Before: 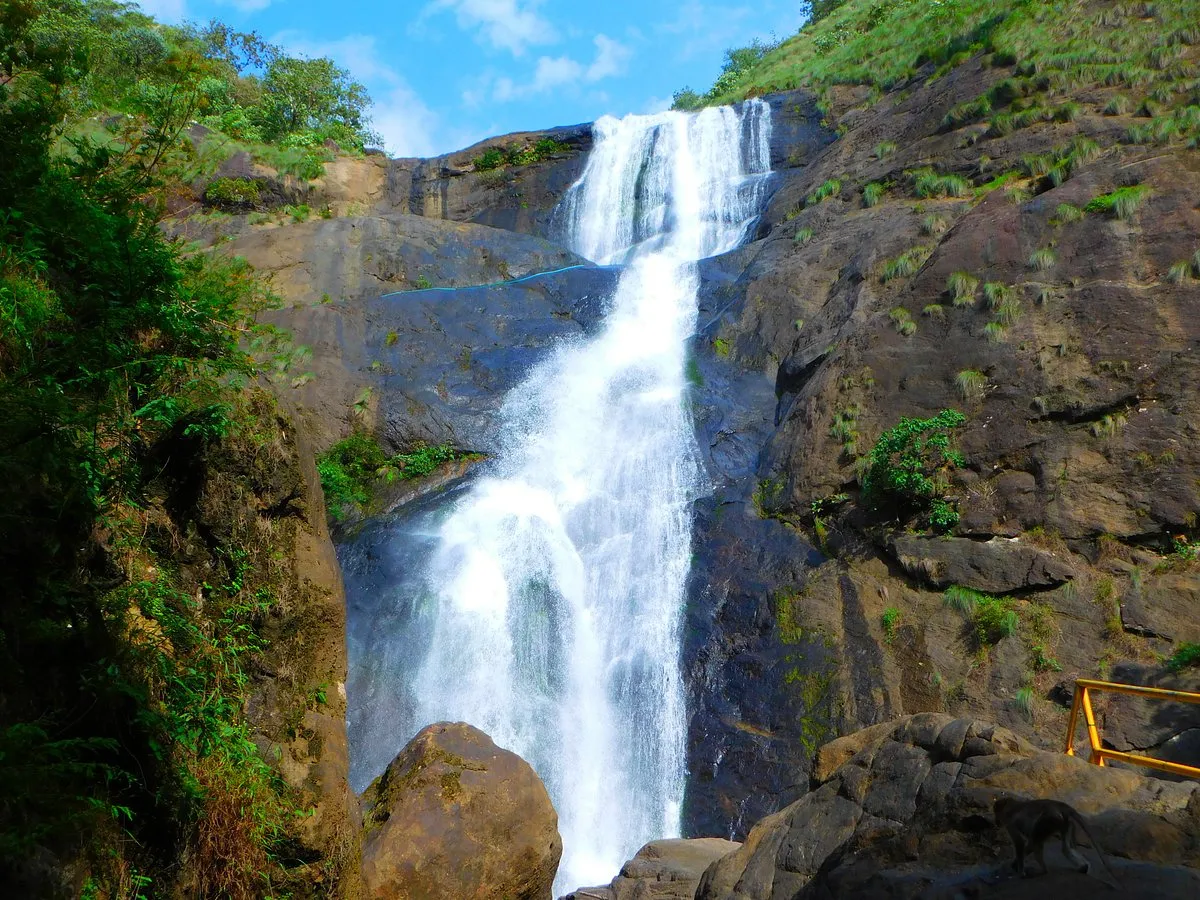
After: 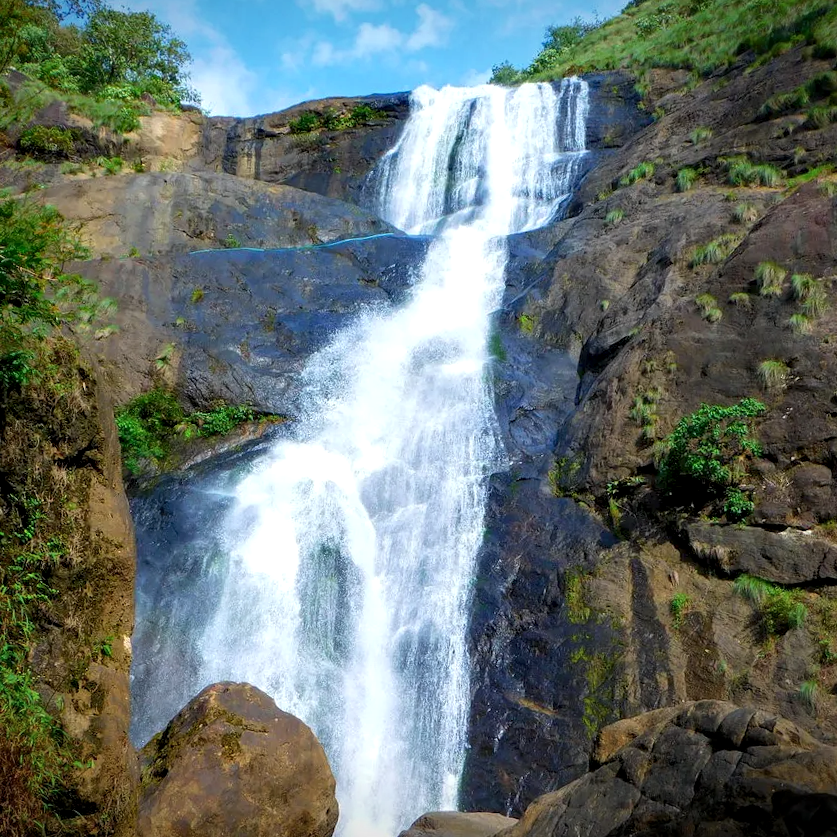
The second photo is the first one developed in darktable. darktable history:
crop and rotate: angle -3.27°, left 14.277%, top 0.028%, right 10.766%, bottom 0.028%
local contrast: detail 142%
vignetting: fall-off start 97.23%, saturation -0.024, center (-0.033, -0.042), width/height ratio 1.179, unbound false
white balance: emerald 1
